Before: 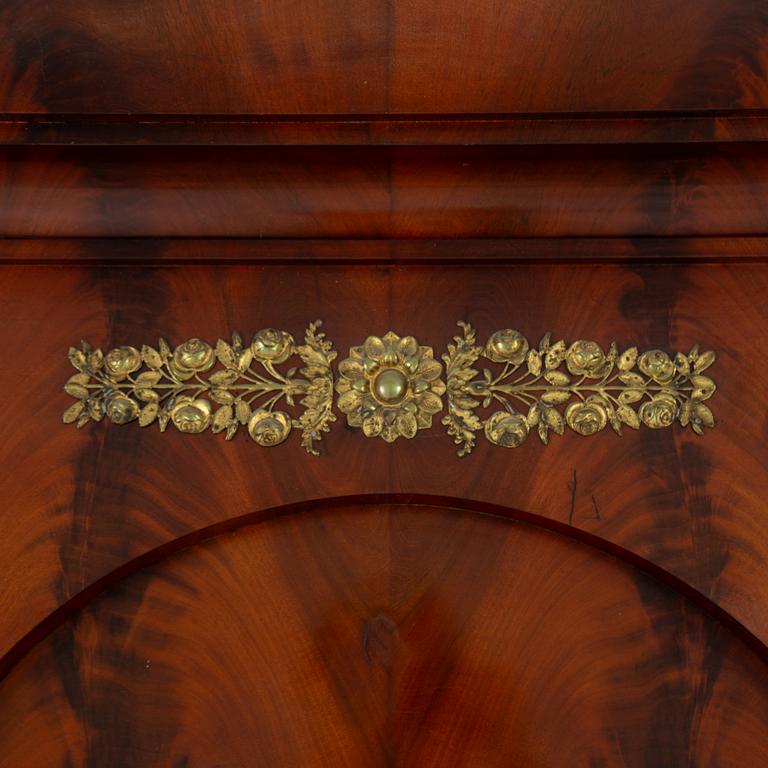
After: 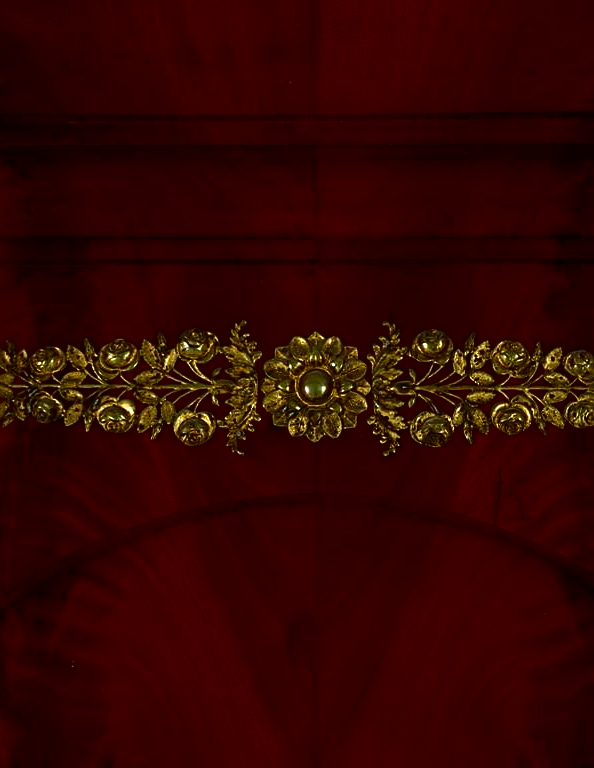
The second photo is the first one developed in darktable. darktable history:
crop: left 9.882%, right 12.77%
sharpen: amount 0.745
contrast brightness saturation: contrast 0.092, brightness -0.584, saturation 0.171
